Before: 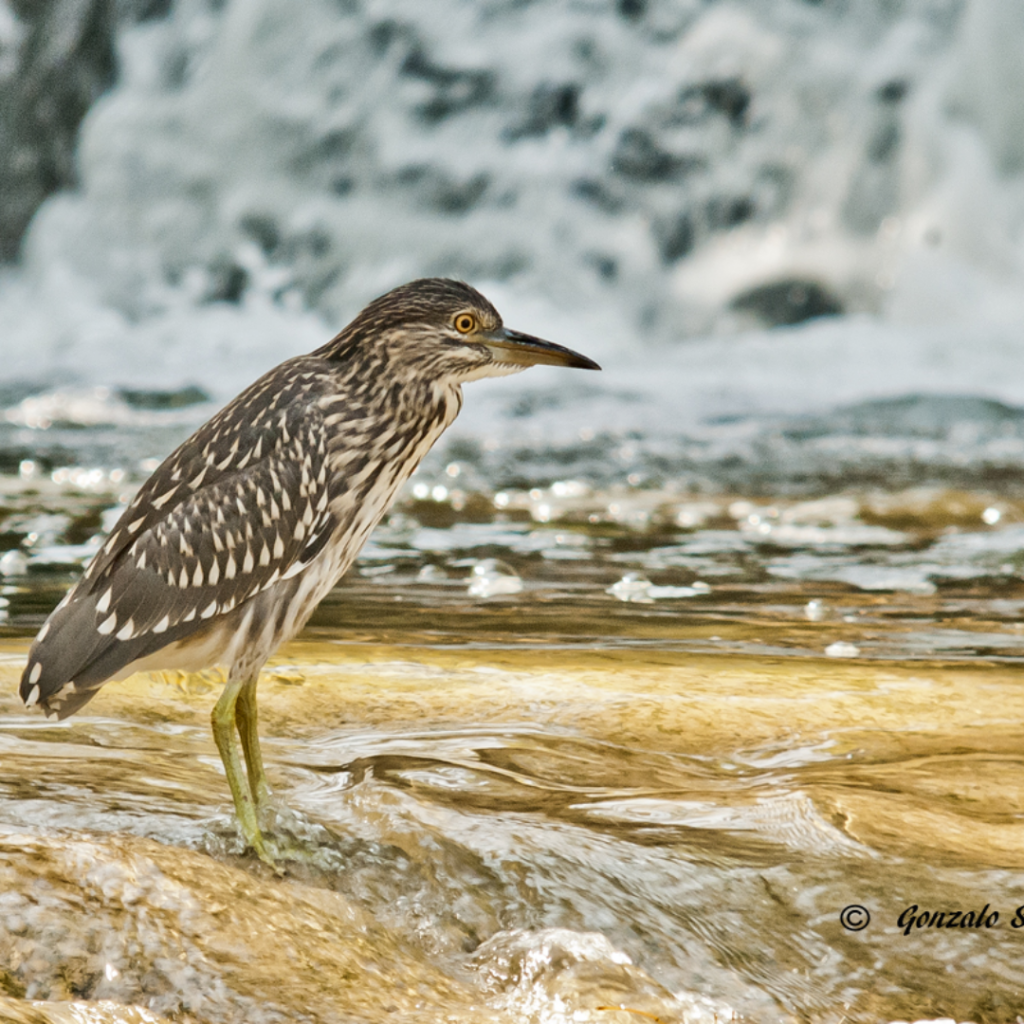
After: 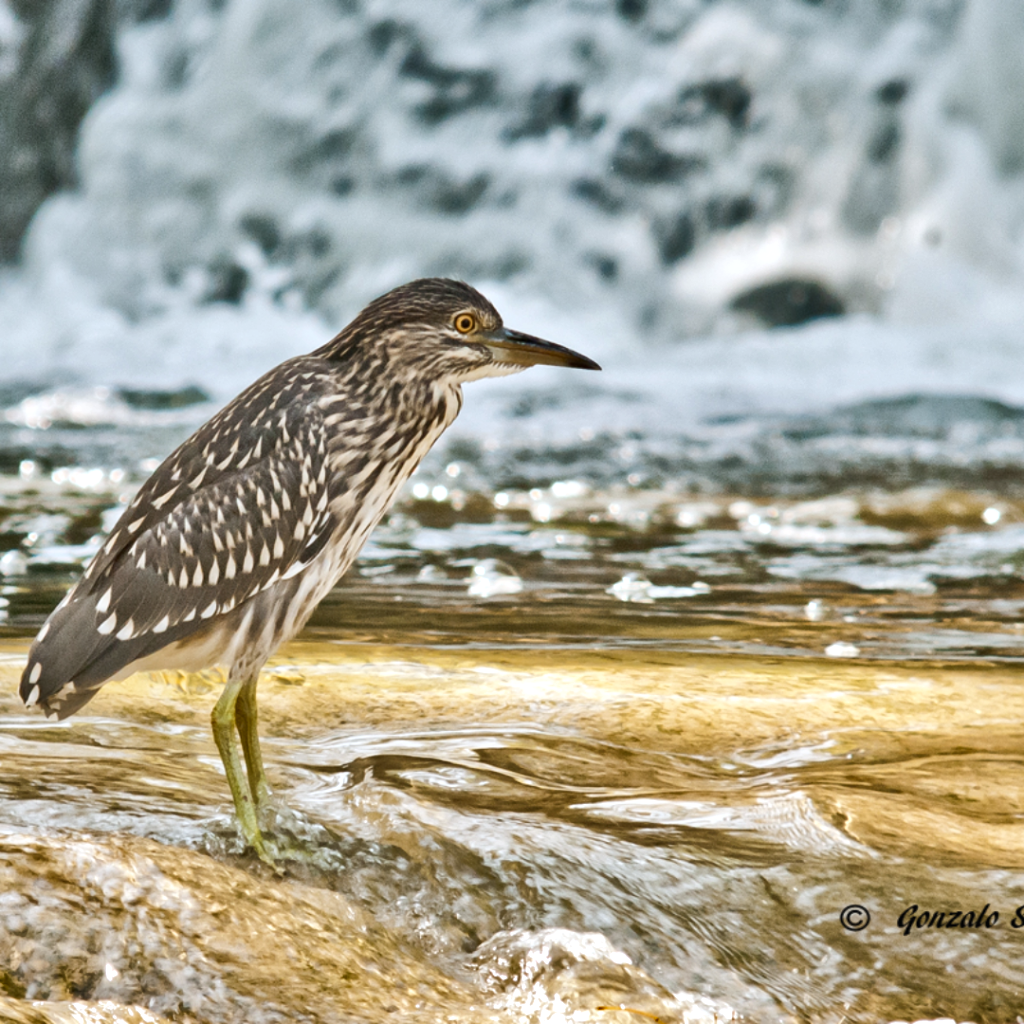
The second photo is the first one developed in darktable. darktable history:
exposure: exposure 0.29 EV, compensate highlight preservation false
shadows and highlights: soften with gaussian
color balance: contrast -0.5%
color correction: highlights a* -0.137, highlights b* -5.91, shadows a* -0.137, shadows b* -0.137
